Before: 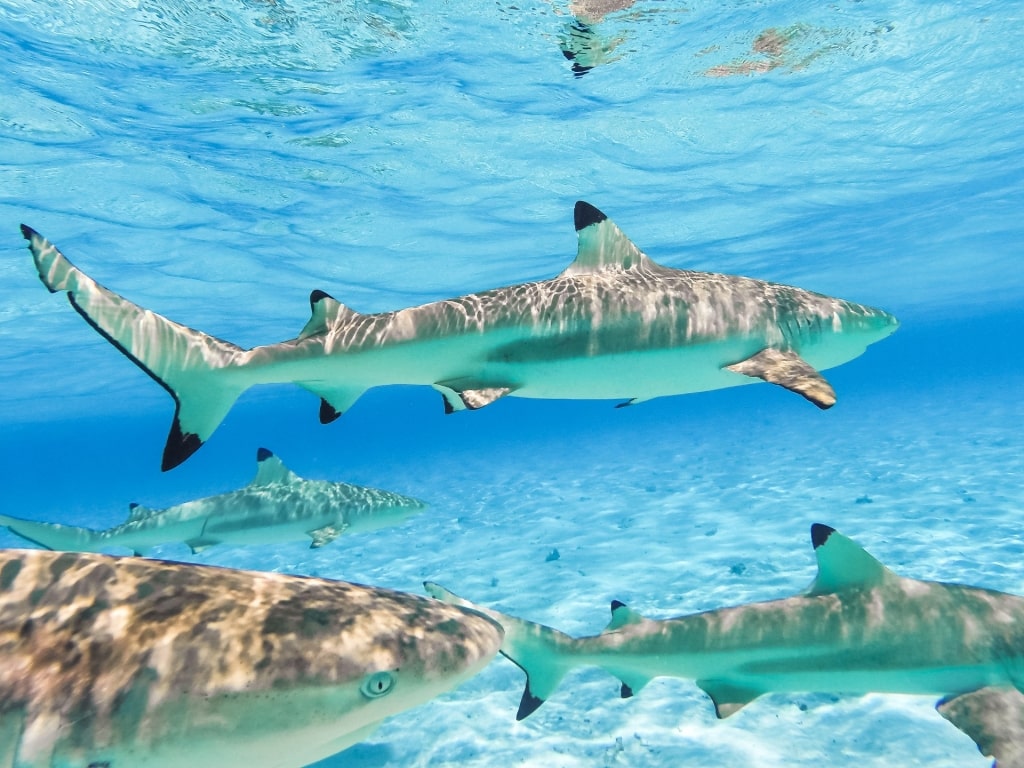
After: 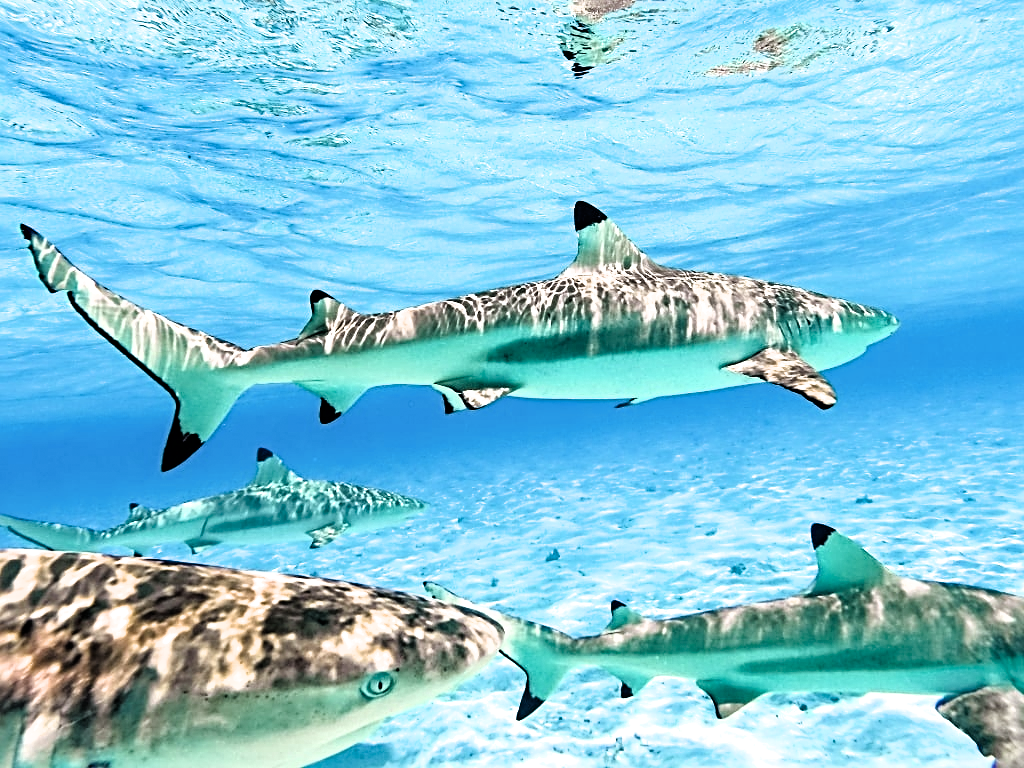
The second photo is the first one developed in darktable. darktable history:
sharpen: radius 3.134
haze removal: strength 0.294, distance 0.251, compatibility mode true, adaptive false
filmic rgb: black relative exposure -8.24 EV, white relative exposure 2.2 EV, hardness 7.08, latitude 84.88%, contrast 1.704, highlights saturation mix -4.24%, shadows ↔ highlights balance -2.3%
